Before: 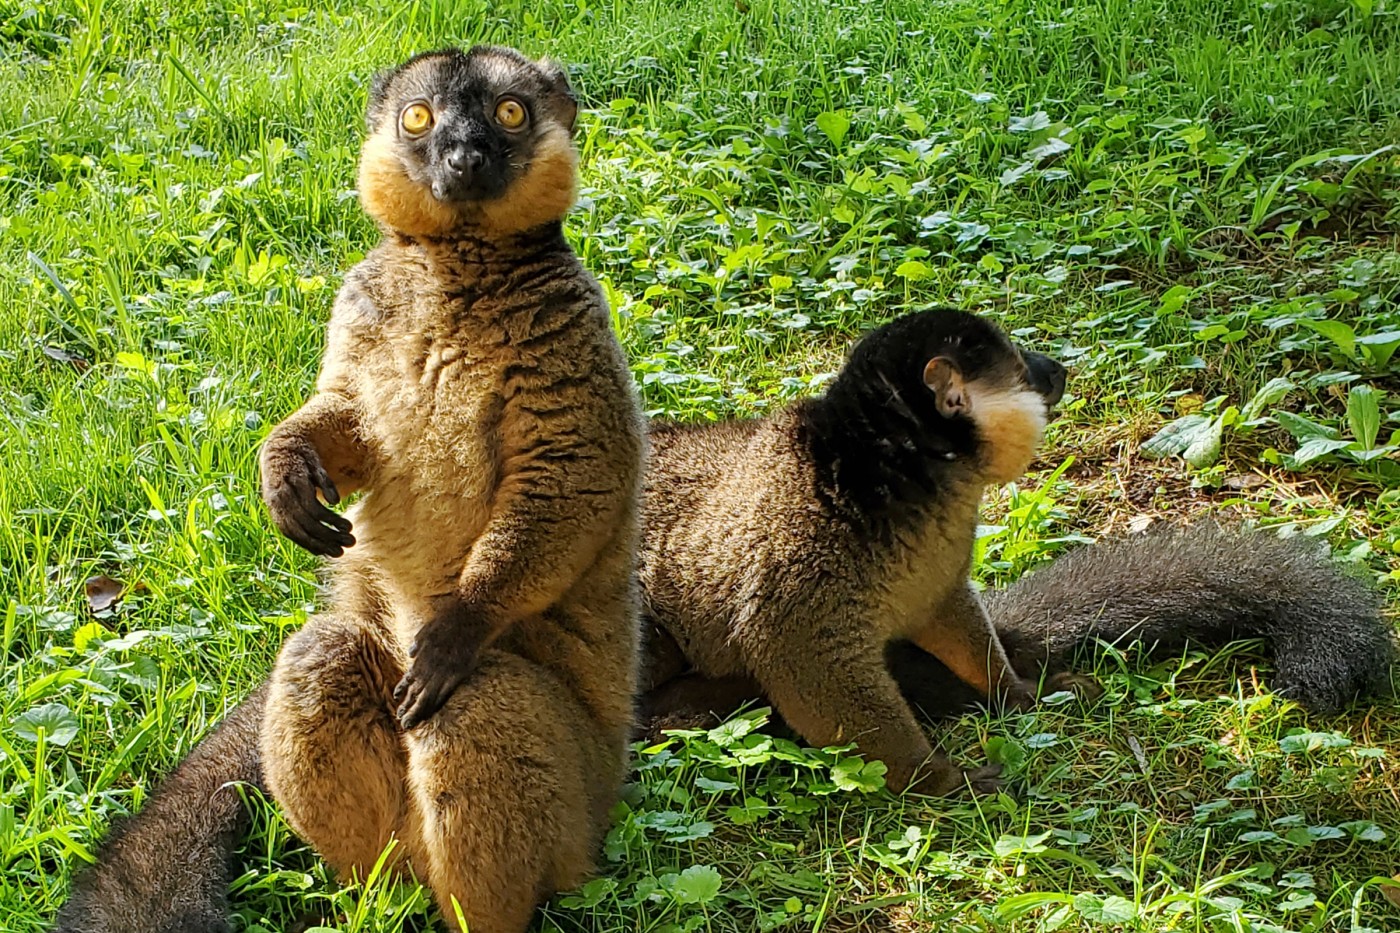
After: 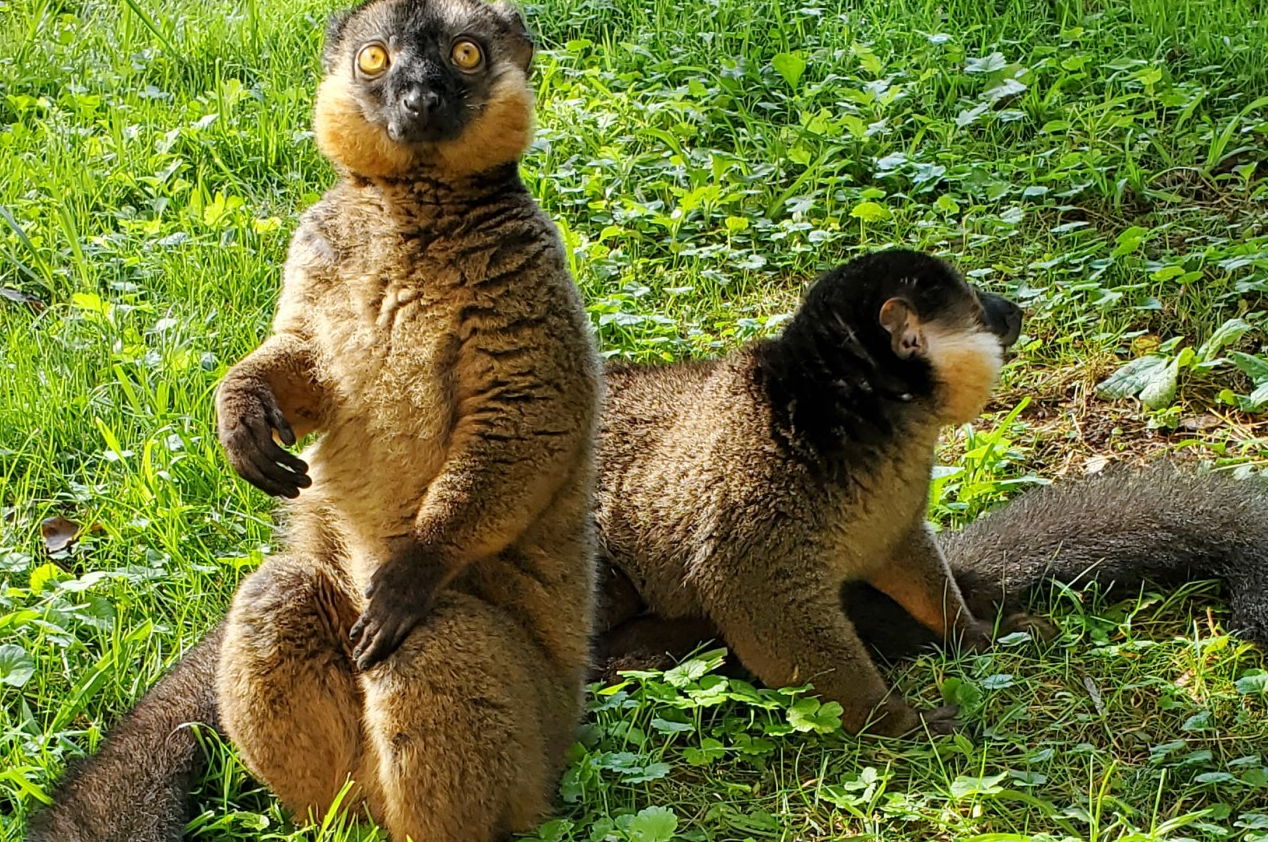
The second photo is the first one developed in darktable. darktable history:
crop: left 3.189%, top 6.409%, right 6.182%, bottom 3.315%
